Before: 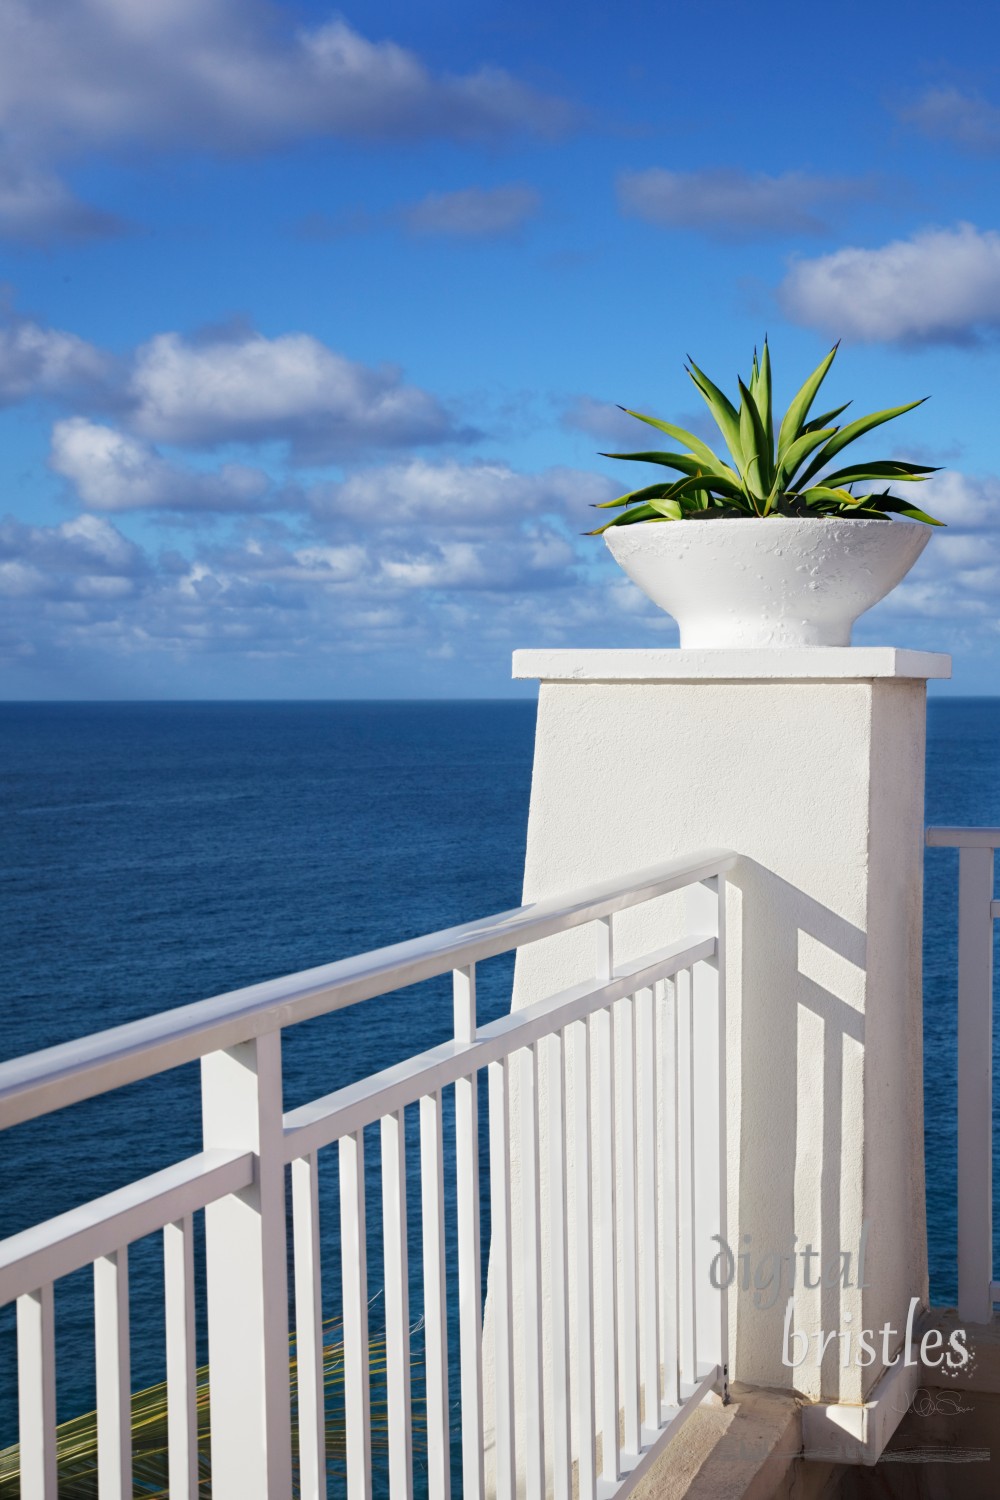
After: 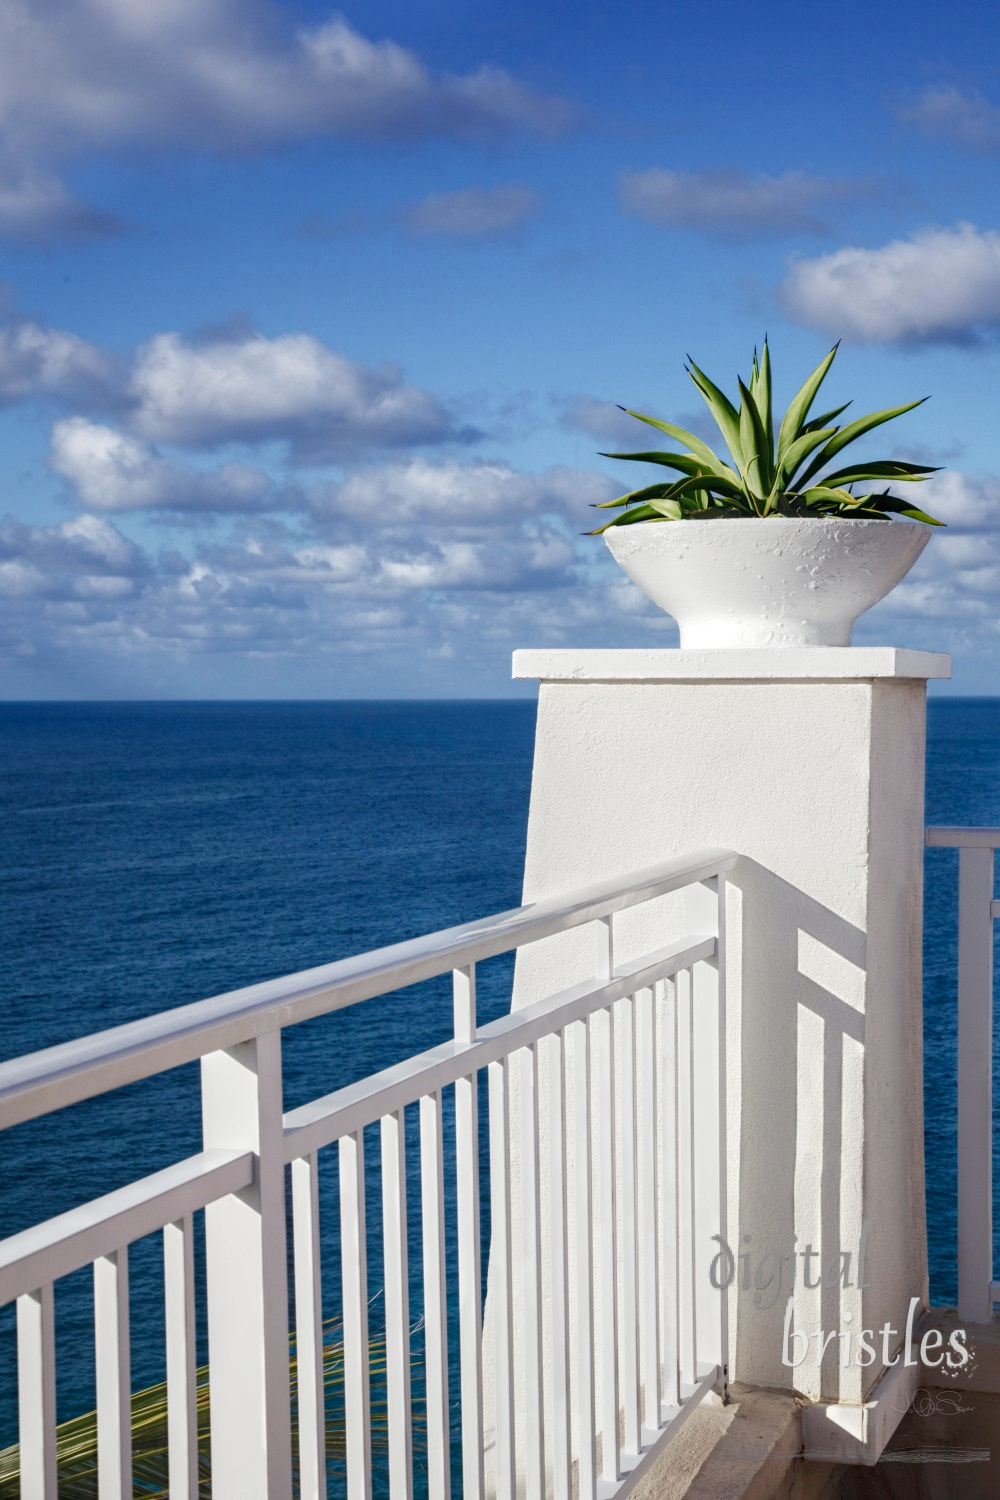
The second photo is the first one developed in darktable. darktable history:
color balance rgb: perceptual saturation grading › global saturation 20%, perceptual saturation grading › highlights -50.458%, perceptual saturation grading › shadows 30.697%, global vibrance 20%
color correction: highlights b* 0.003, saturation 0.788
local contrast: on, module defaults
